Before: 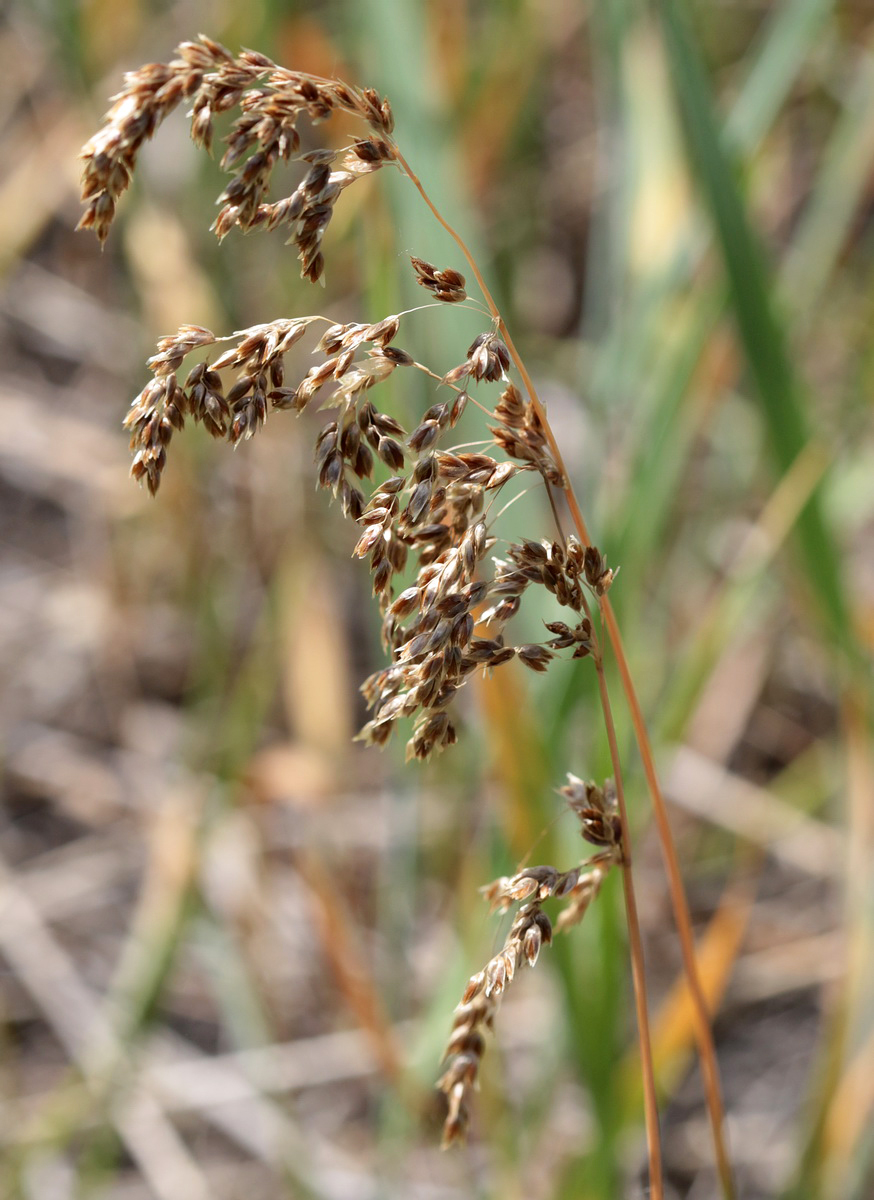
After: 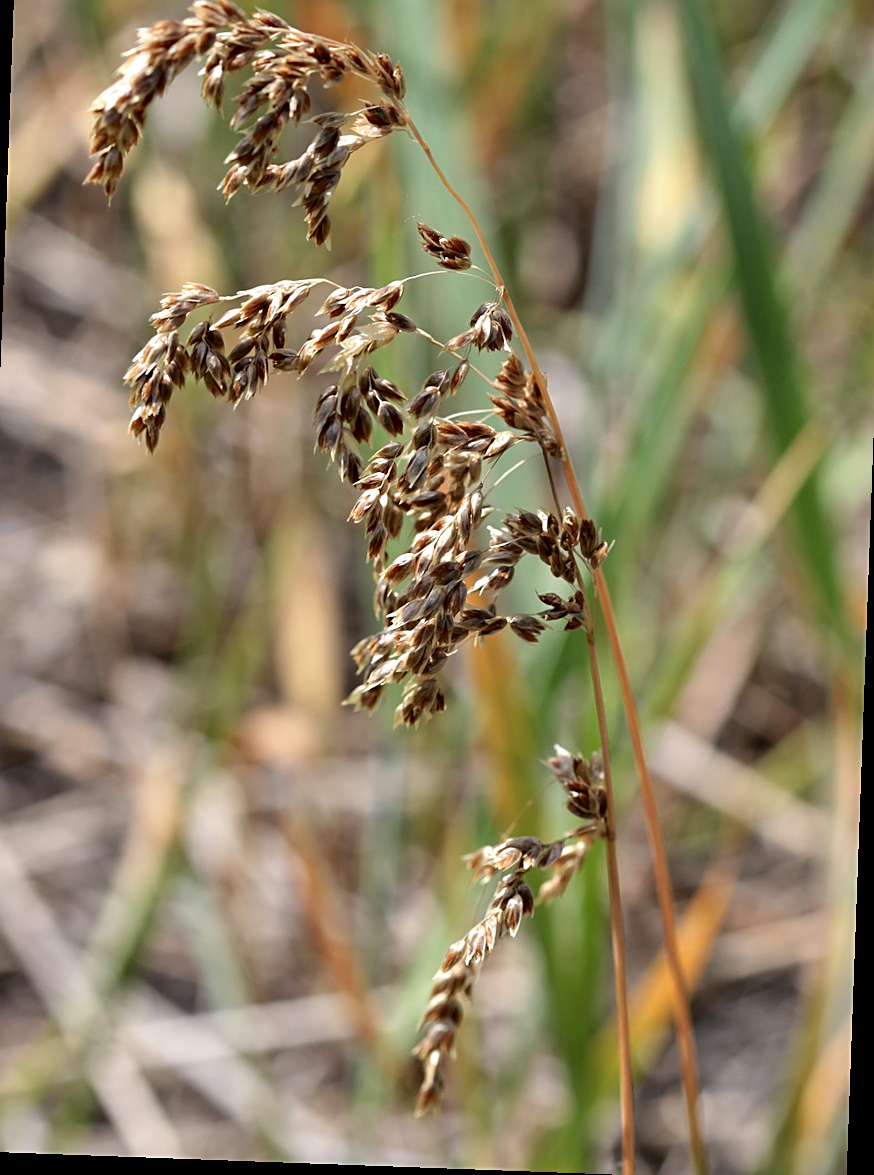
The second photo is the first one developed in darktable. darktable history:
crop and rotate: angle -2.09°, left 3.108%, top 3.967%, right 1.503%, bottom 0.525%
sharpen: on, module defaults
contrast equalizer: octaves 7, y [[0.5, 0.488, 0.462, 0.461, 0.491, 0.5], [0.5 ×6], [0.5 ×6], [0 ×6], [0 ×6]], mix -0.986
